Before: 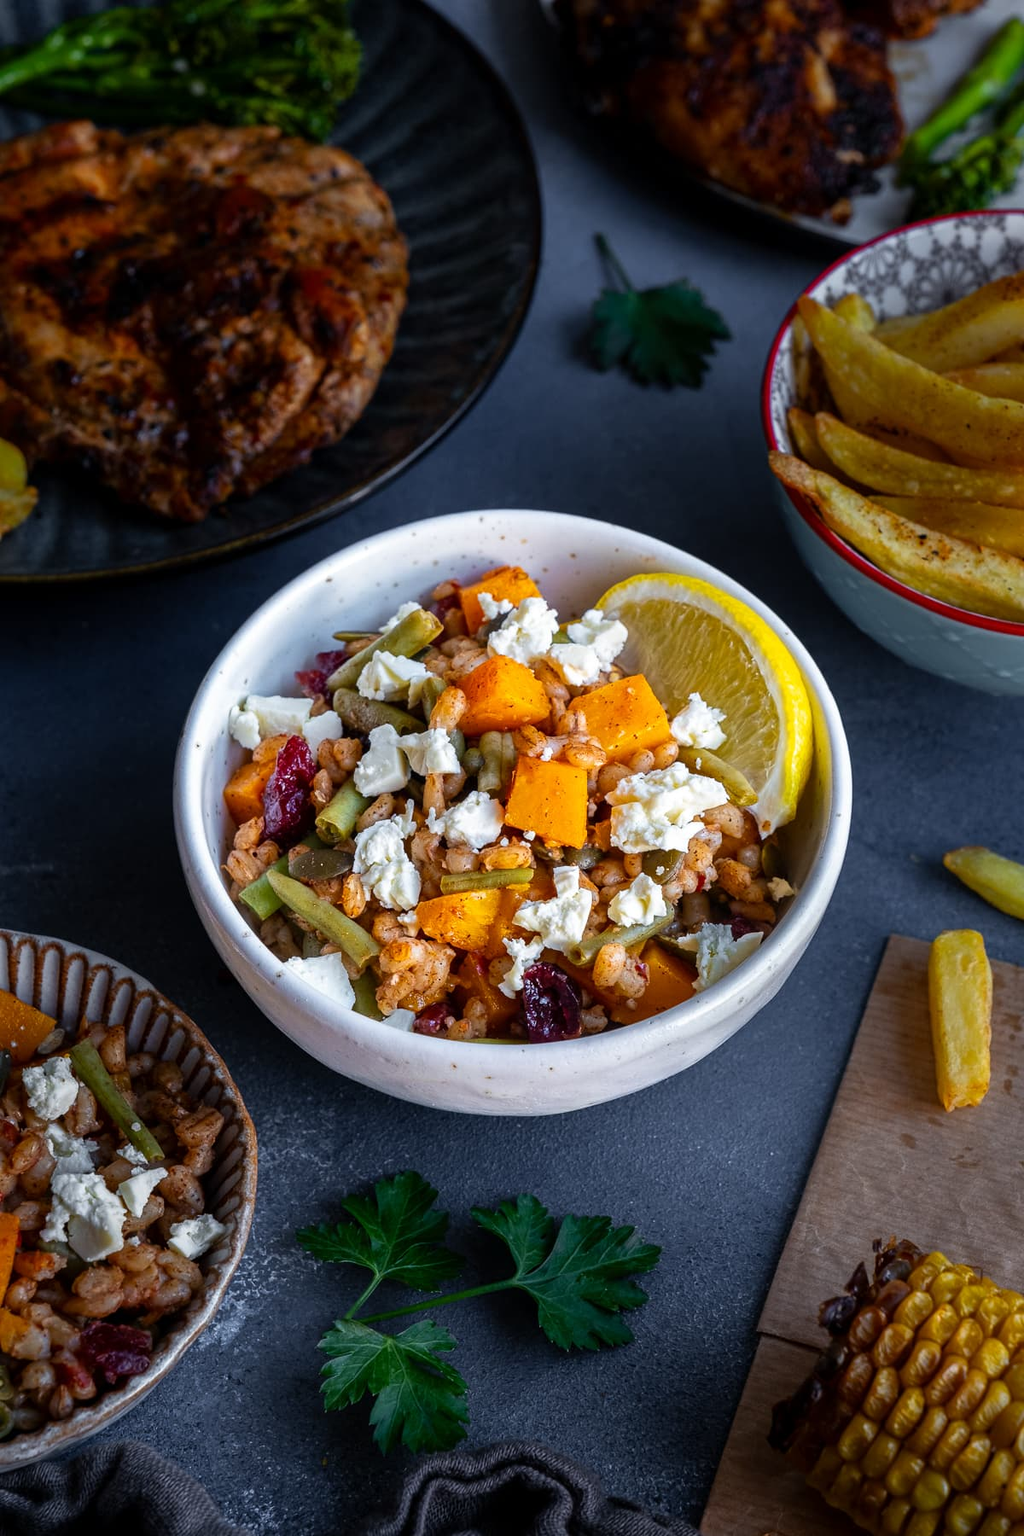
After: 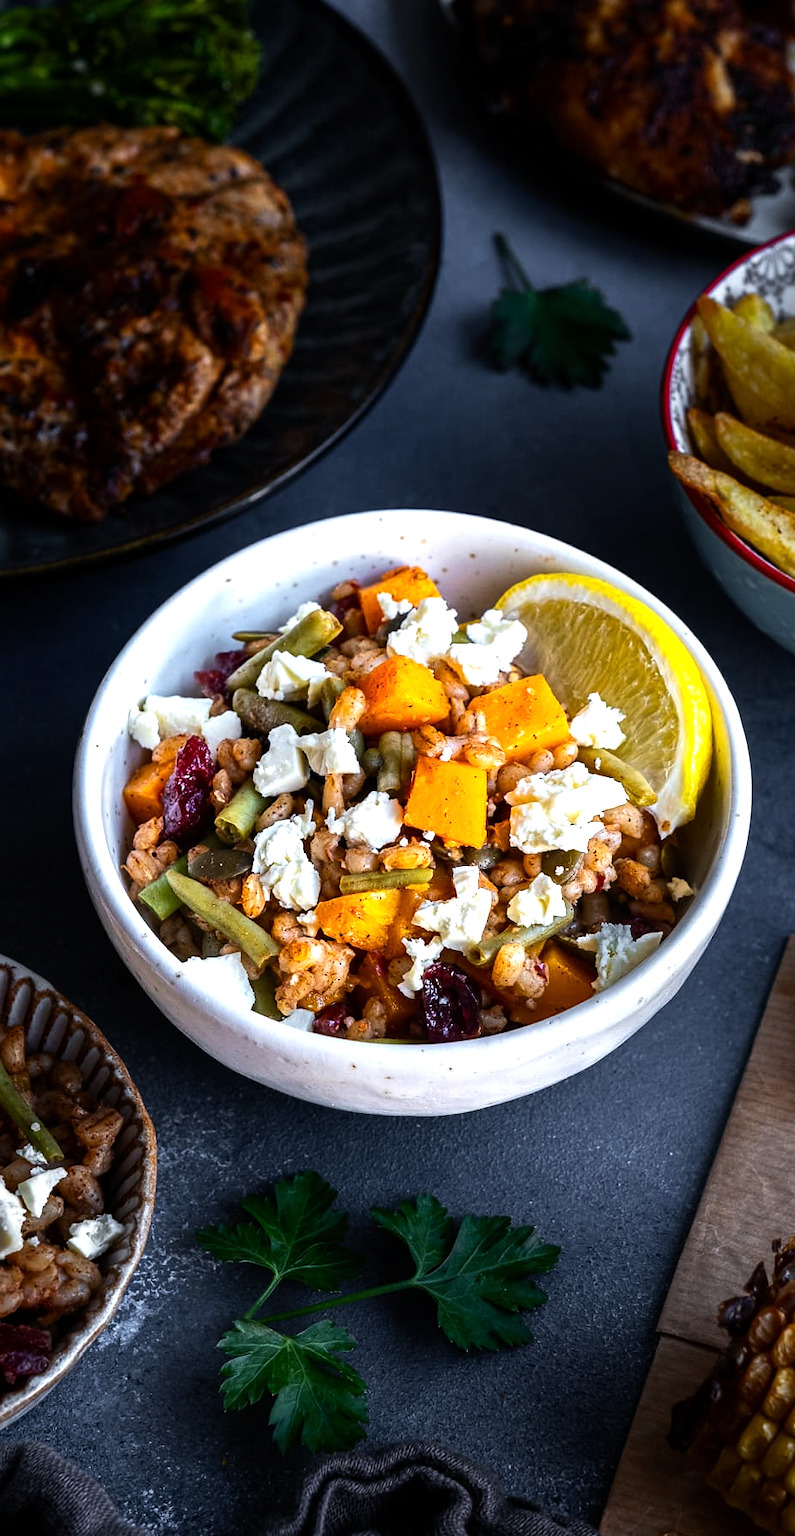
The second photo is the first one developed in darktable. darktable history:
tone equalizer: -8 EV -0.72 EV, -7 EV -0.691 EV, -6 EV -0.615 EV, -5 EV -0.386 EV, -3 EV 0.376 EV, -2 EV 0.6 EV, -1 EV 0.69 EV, +0 EV 0.747 EV, edges refinement/feathering 500, mask exposure compensation -1.57 EV, preserve details no
crop: left 9.891%, right 12.432%
